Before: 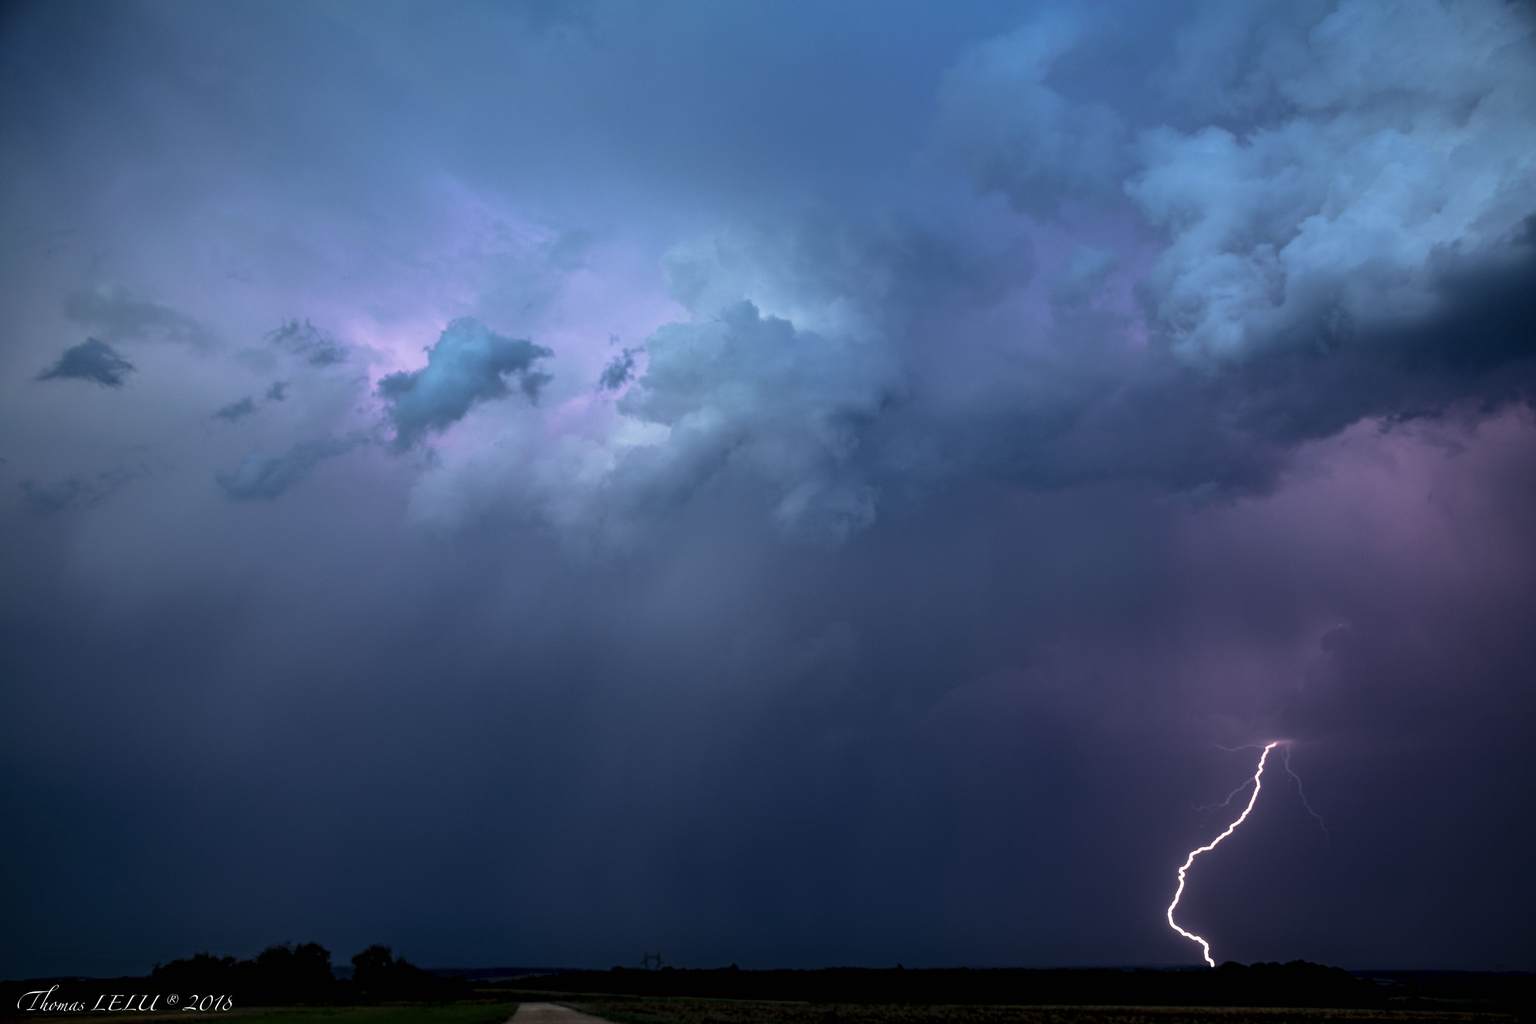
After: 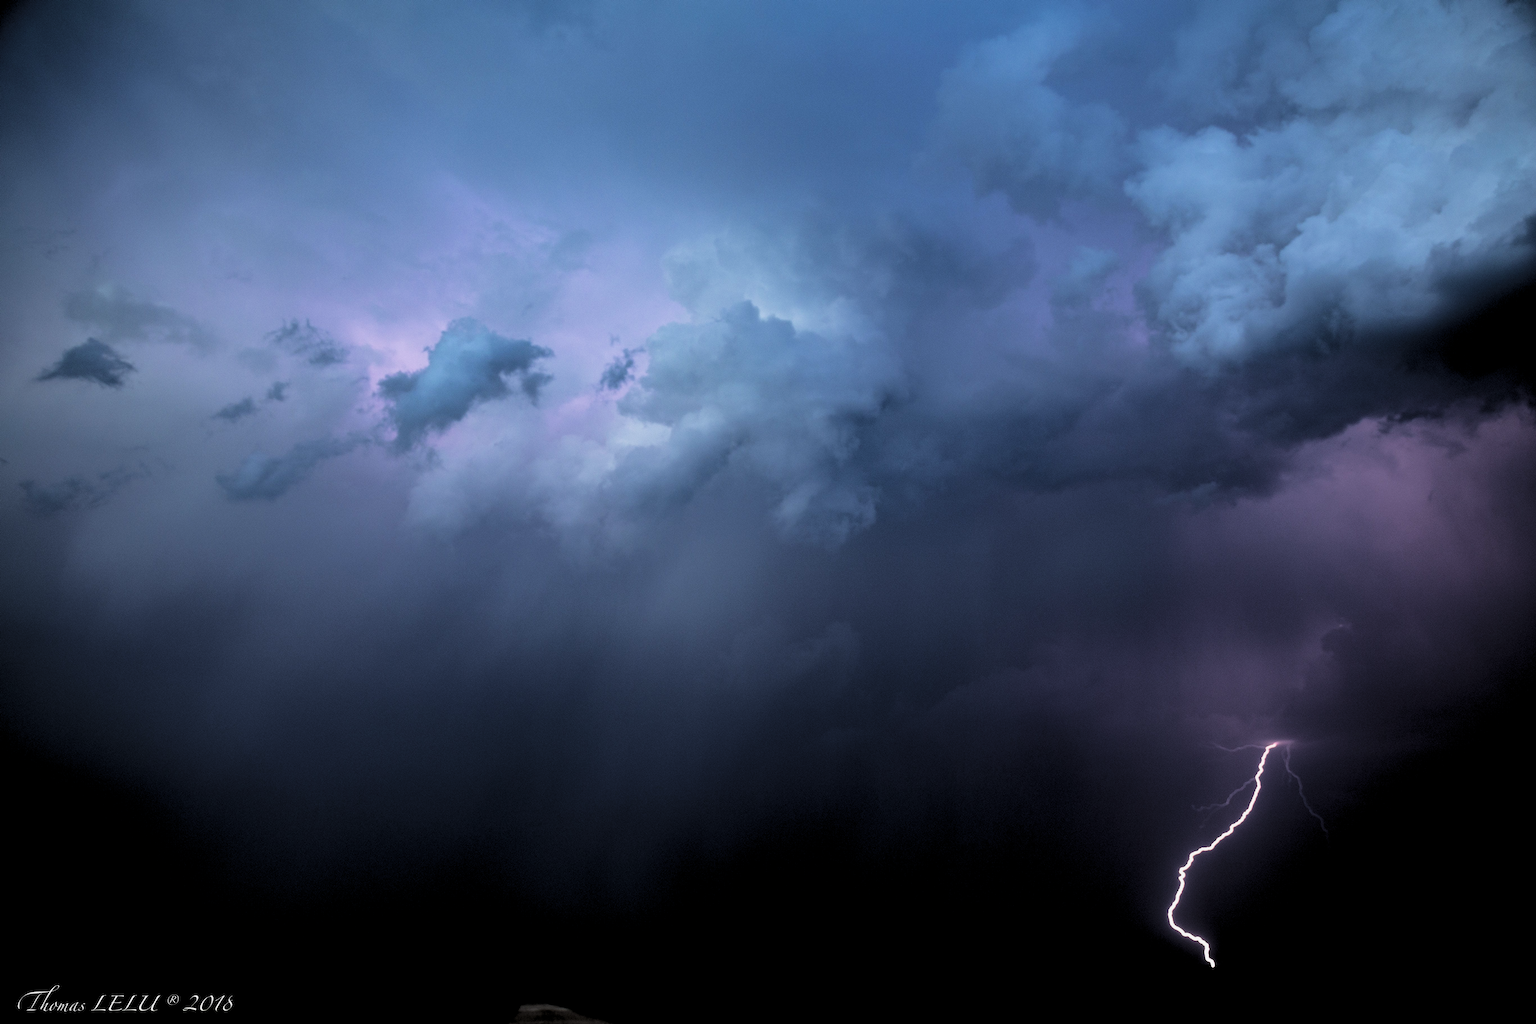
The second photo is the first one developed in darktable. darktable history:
filmic rgb: black relative exposure -5.06 EV, white relative exposure 3.98 EV, hardness 2.88, contrast 1.2
levels: levels [0.062, 0.494, 0.925]
